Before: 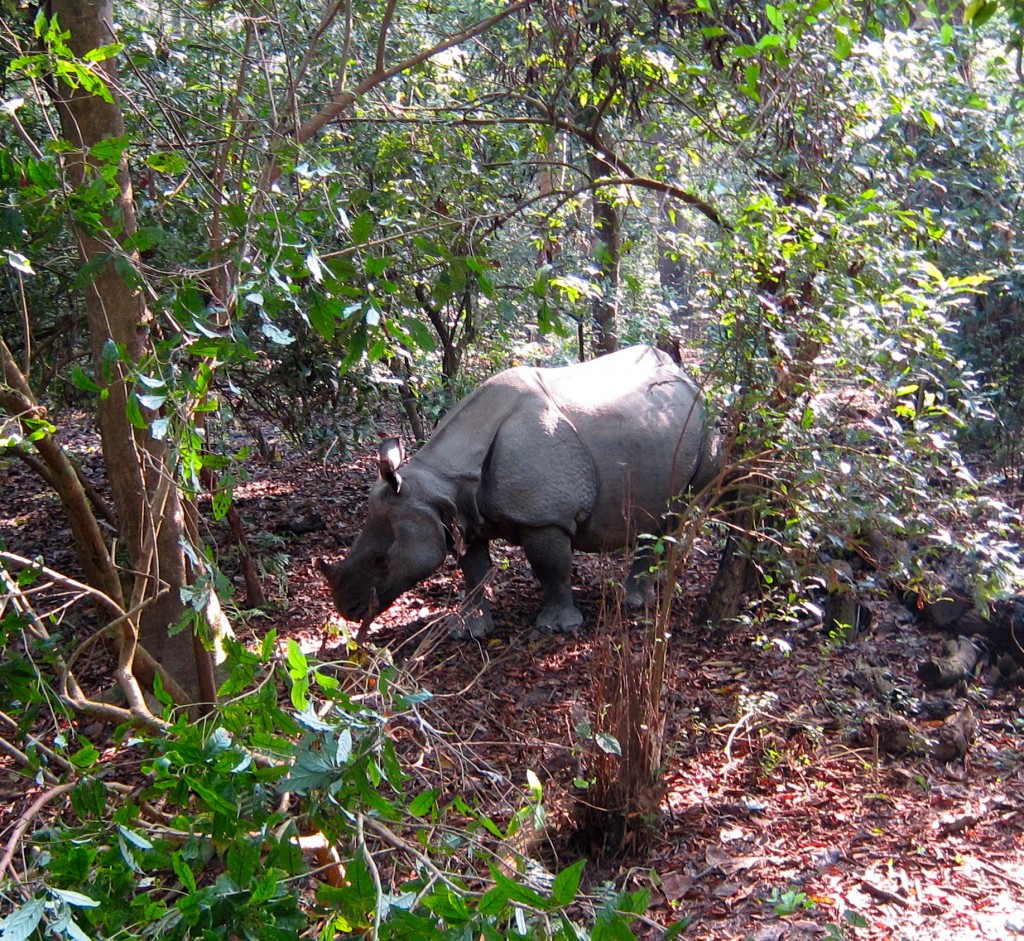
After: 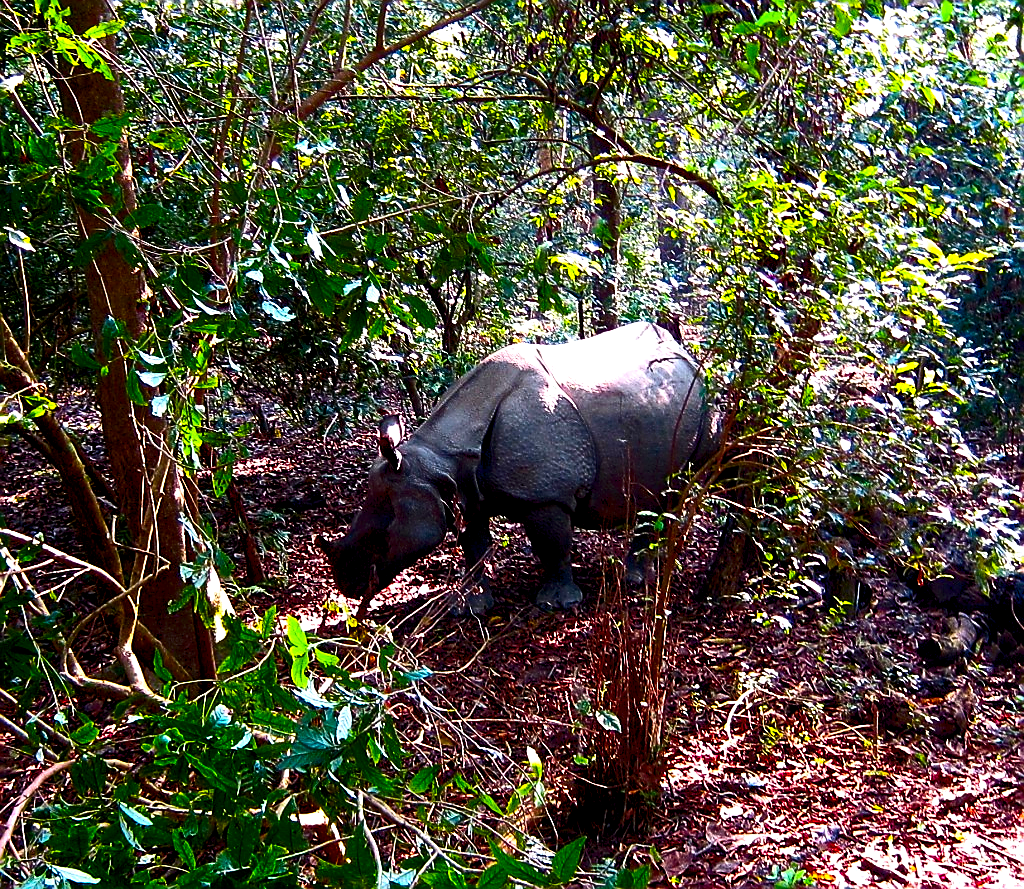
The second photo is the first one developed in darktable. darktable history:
sharpen: radius 1.4, amount 1.25, threshold 0.7
color balance rgb: linear chroma grading › global chroma 9%, perceptual saturation grading › global saturation 36%, perceptual saturation grading › shadows 35%, perceptual brilliance grading › global brilliance 15%, perceptual brilliance grading › shadows -35%, global vibrance 15%
crop and rotate: top 2.479%, bottom 3.018%
contrast brightness saturation: contrast 0.19, brightness -0.11, saturation 0.21
exposure: black level correction 0.01, exposure 0.014 EV, compensate highlight preservation false
